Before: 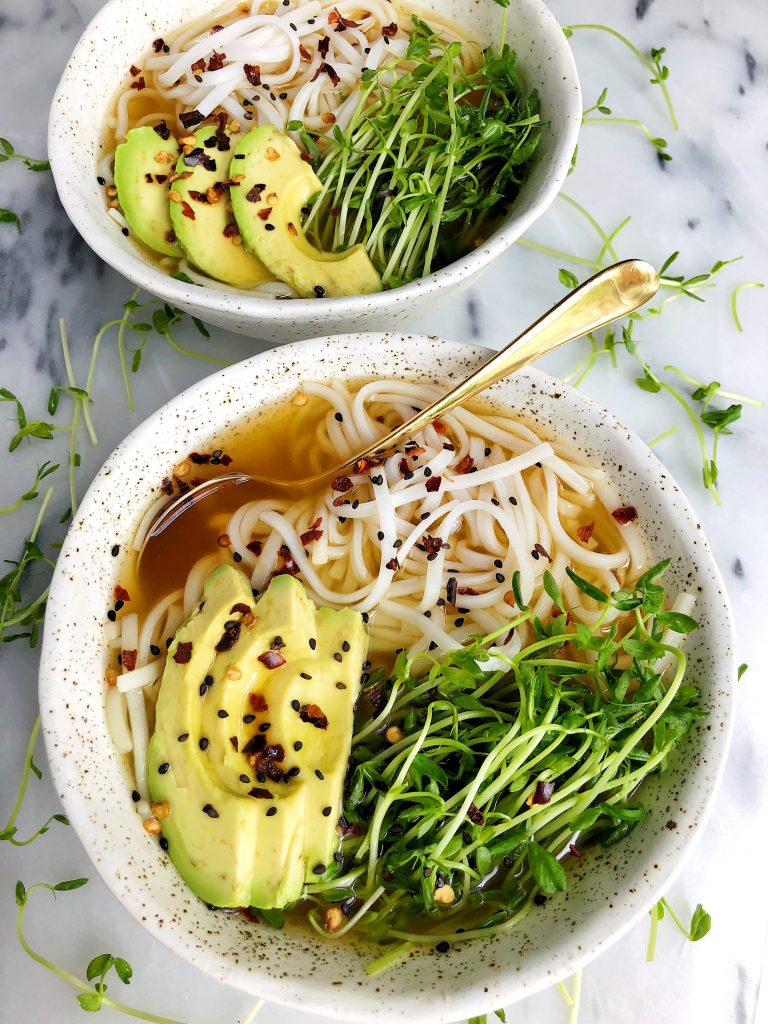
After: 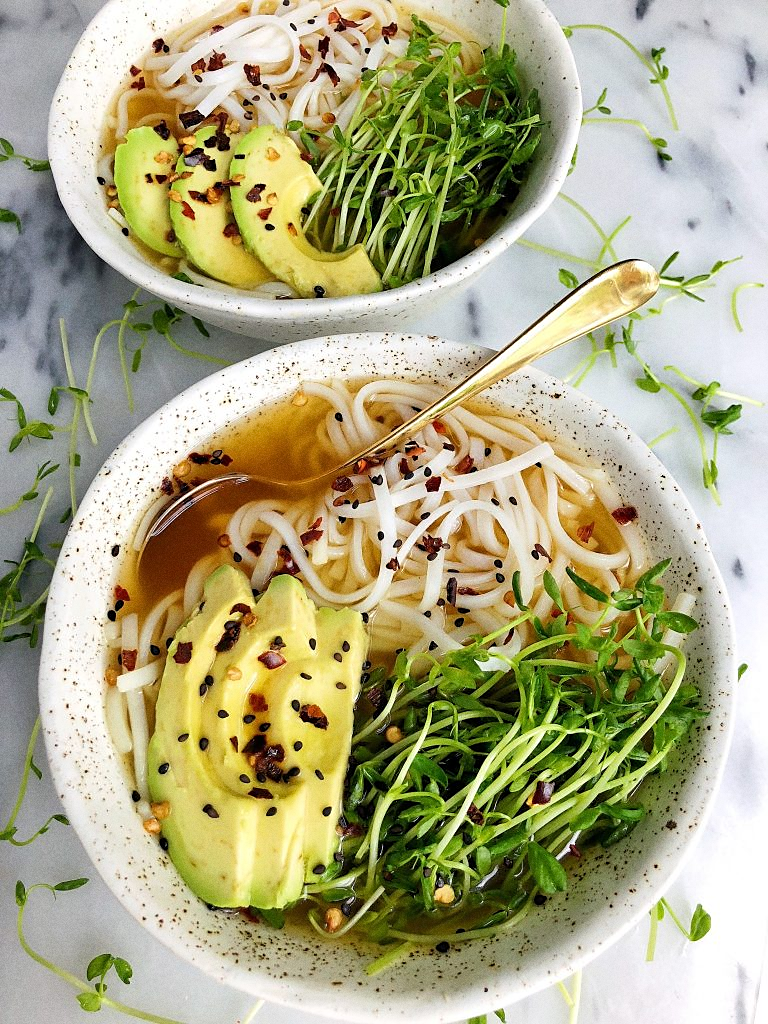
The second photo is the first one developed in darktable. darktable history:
grain: coarseness 0.09 ISO
sharpen: radius 1.559, amount 0.373, threshold 1.271
